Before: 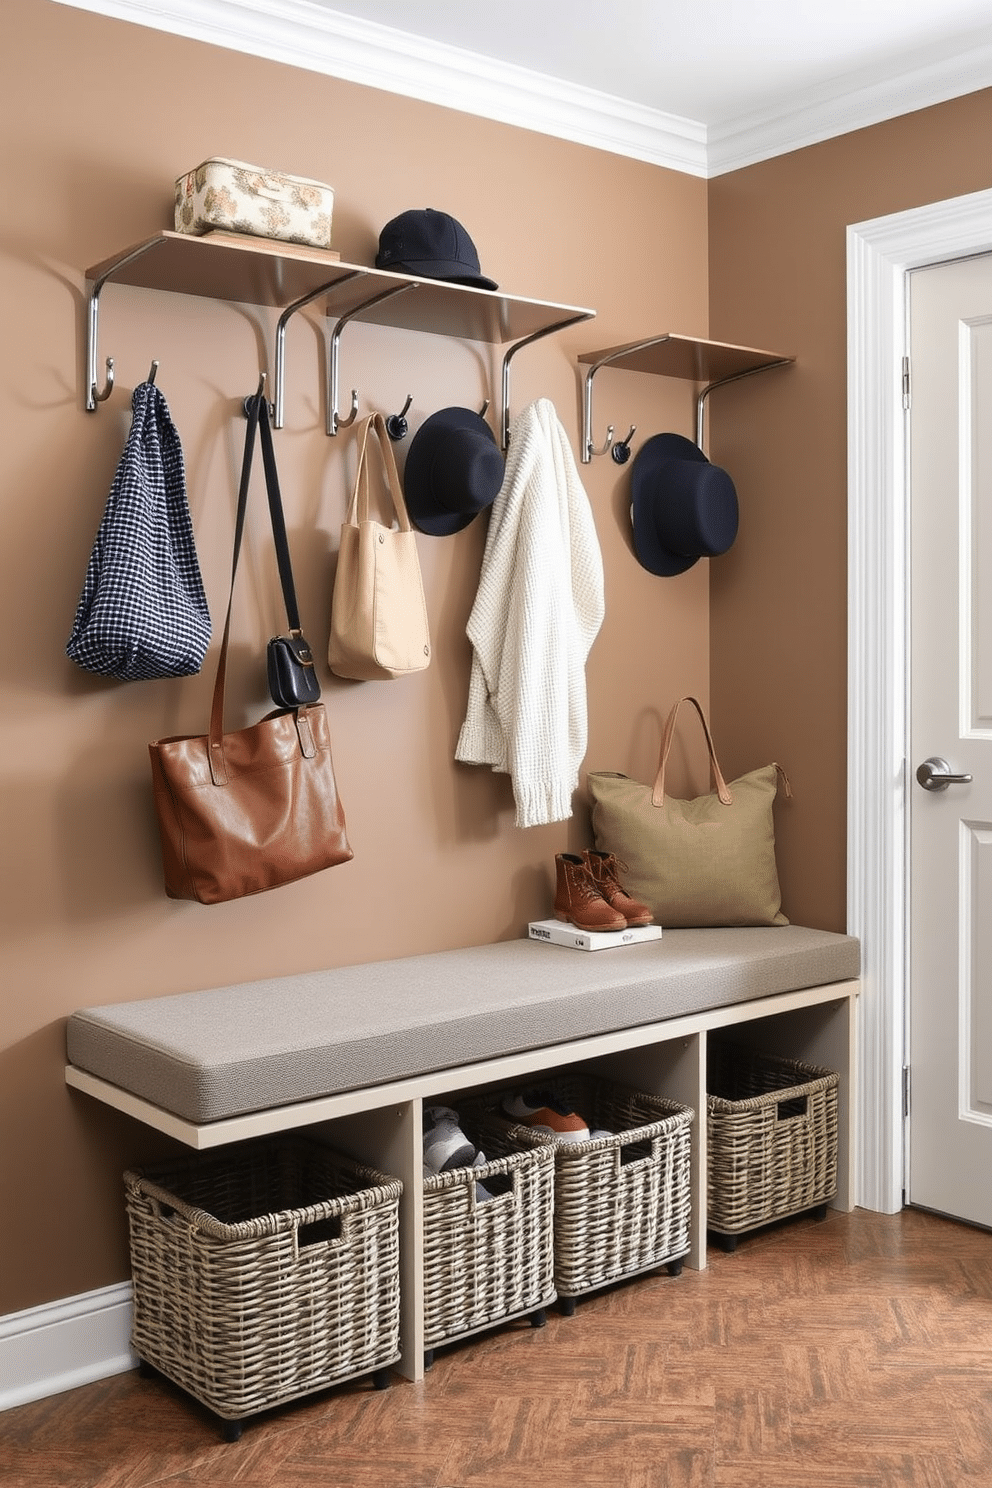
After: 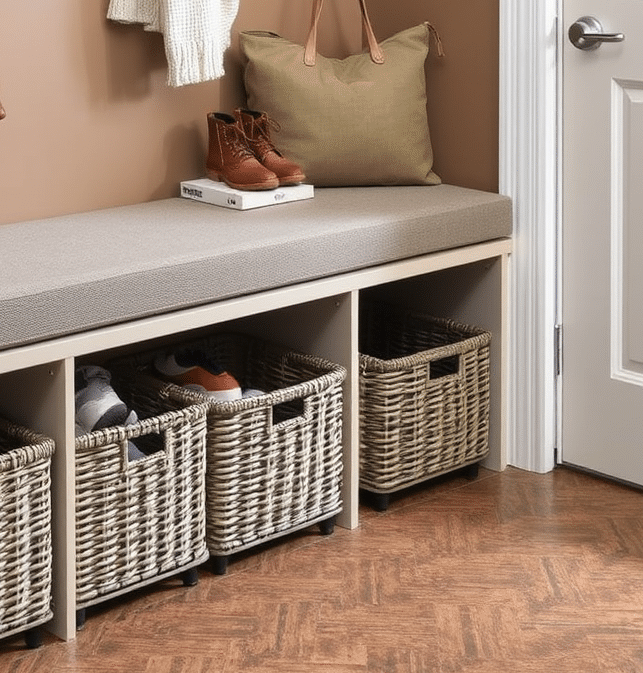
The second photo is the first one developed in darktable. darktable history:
crop and rotate: left 35.091%, top 49.86%, bottom 4.891%
